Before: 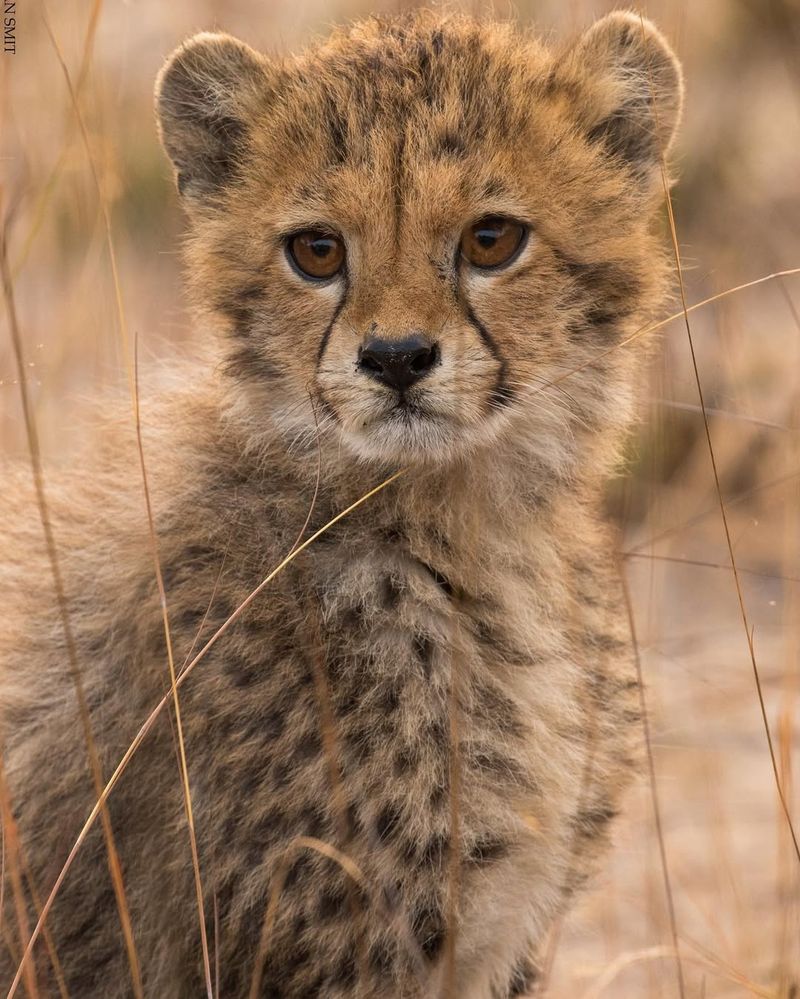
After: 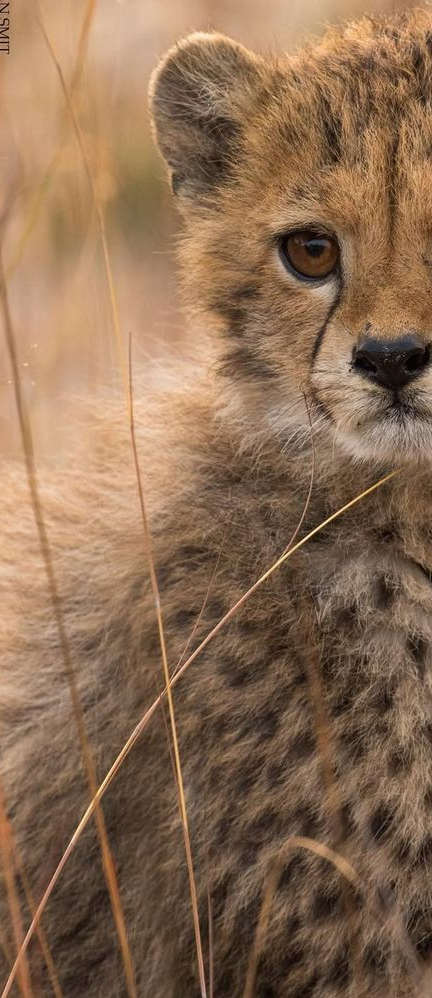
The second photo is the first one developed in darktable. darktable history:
crop: left 0.803%, right 45.194%, bottom 0.083%
